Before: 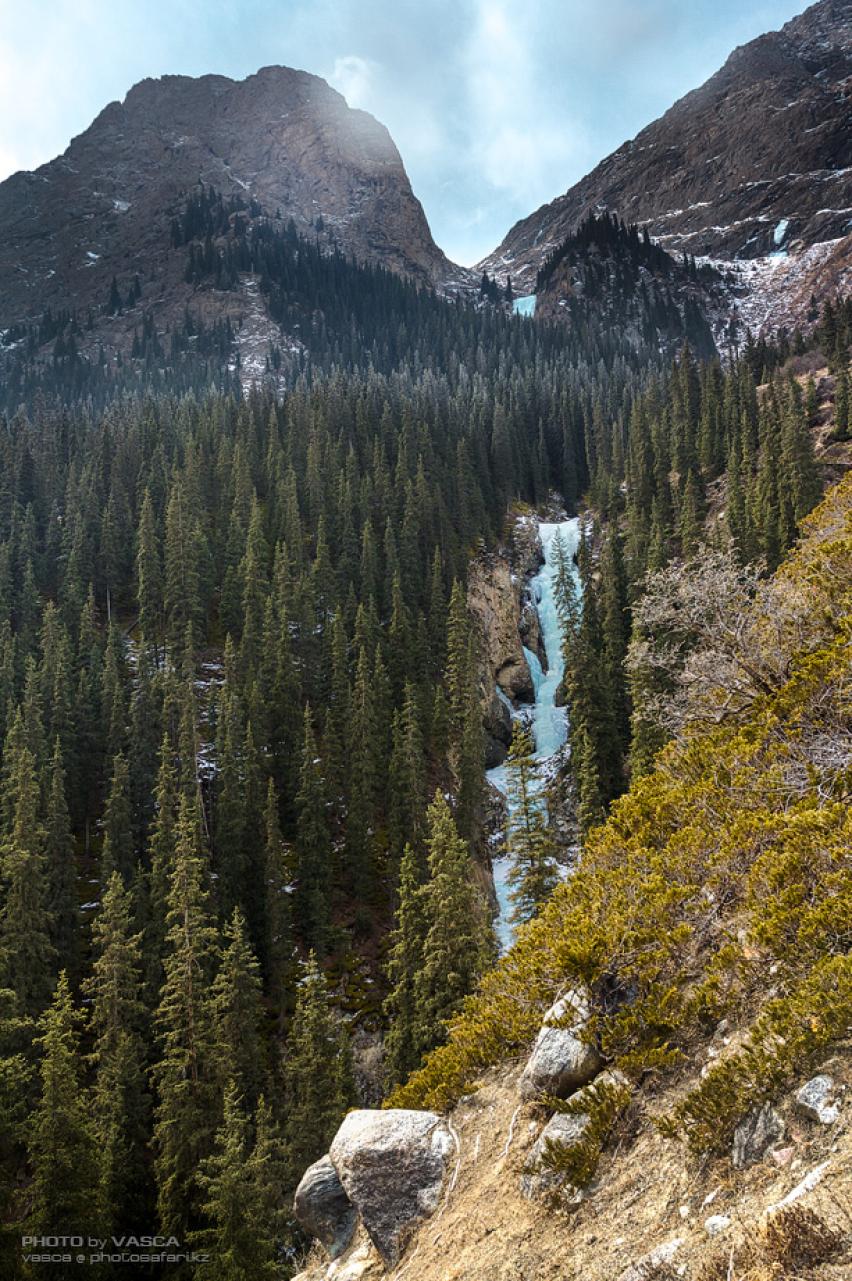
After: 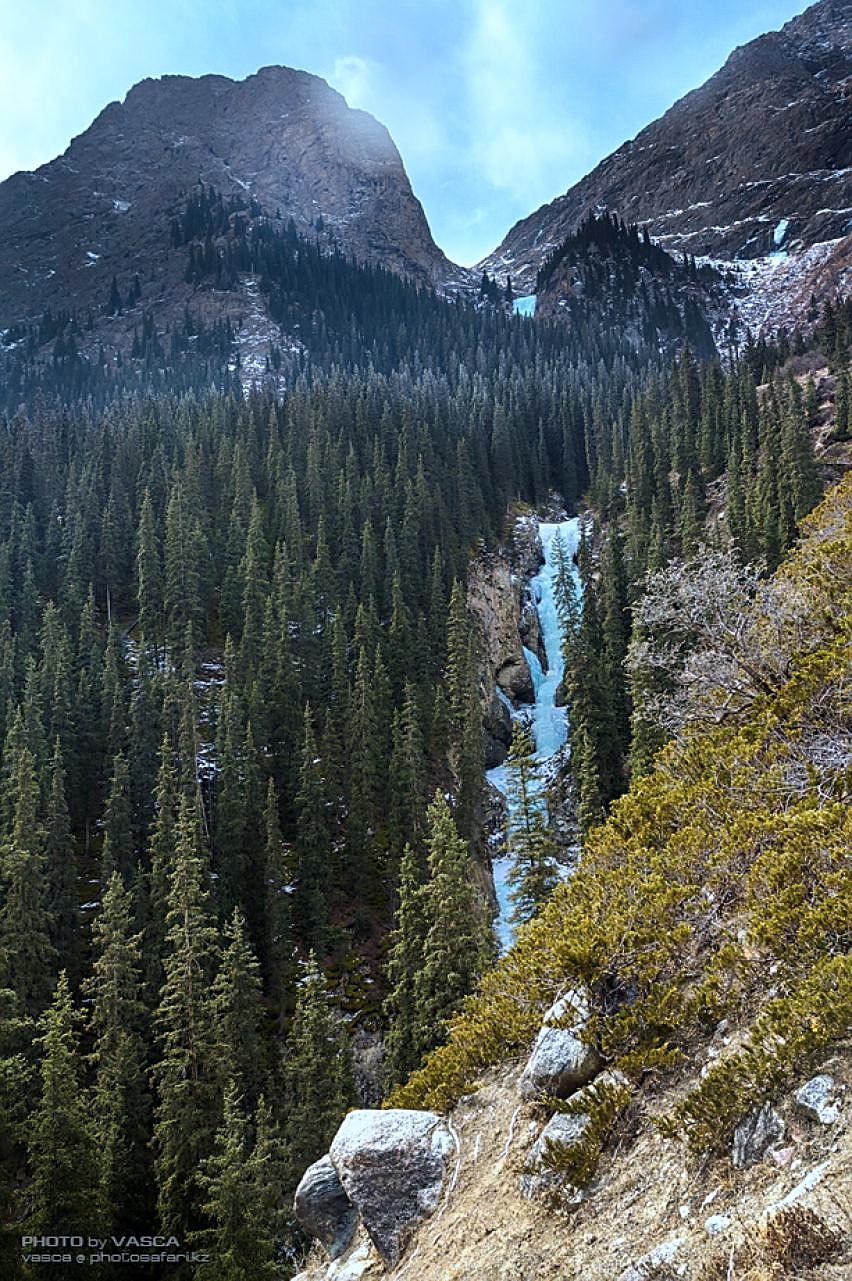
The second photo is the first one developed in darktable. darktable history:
sharpen: on, module defaults
color calibration: x 0.38, y 0.39, temperature 4086.04 K
